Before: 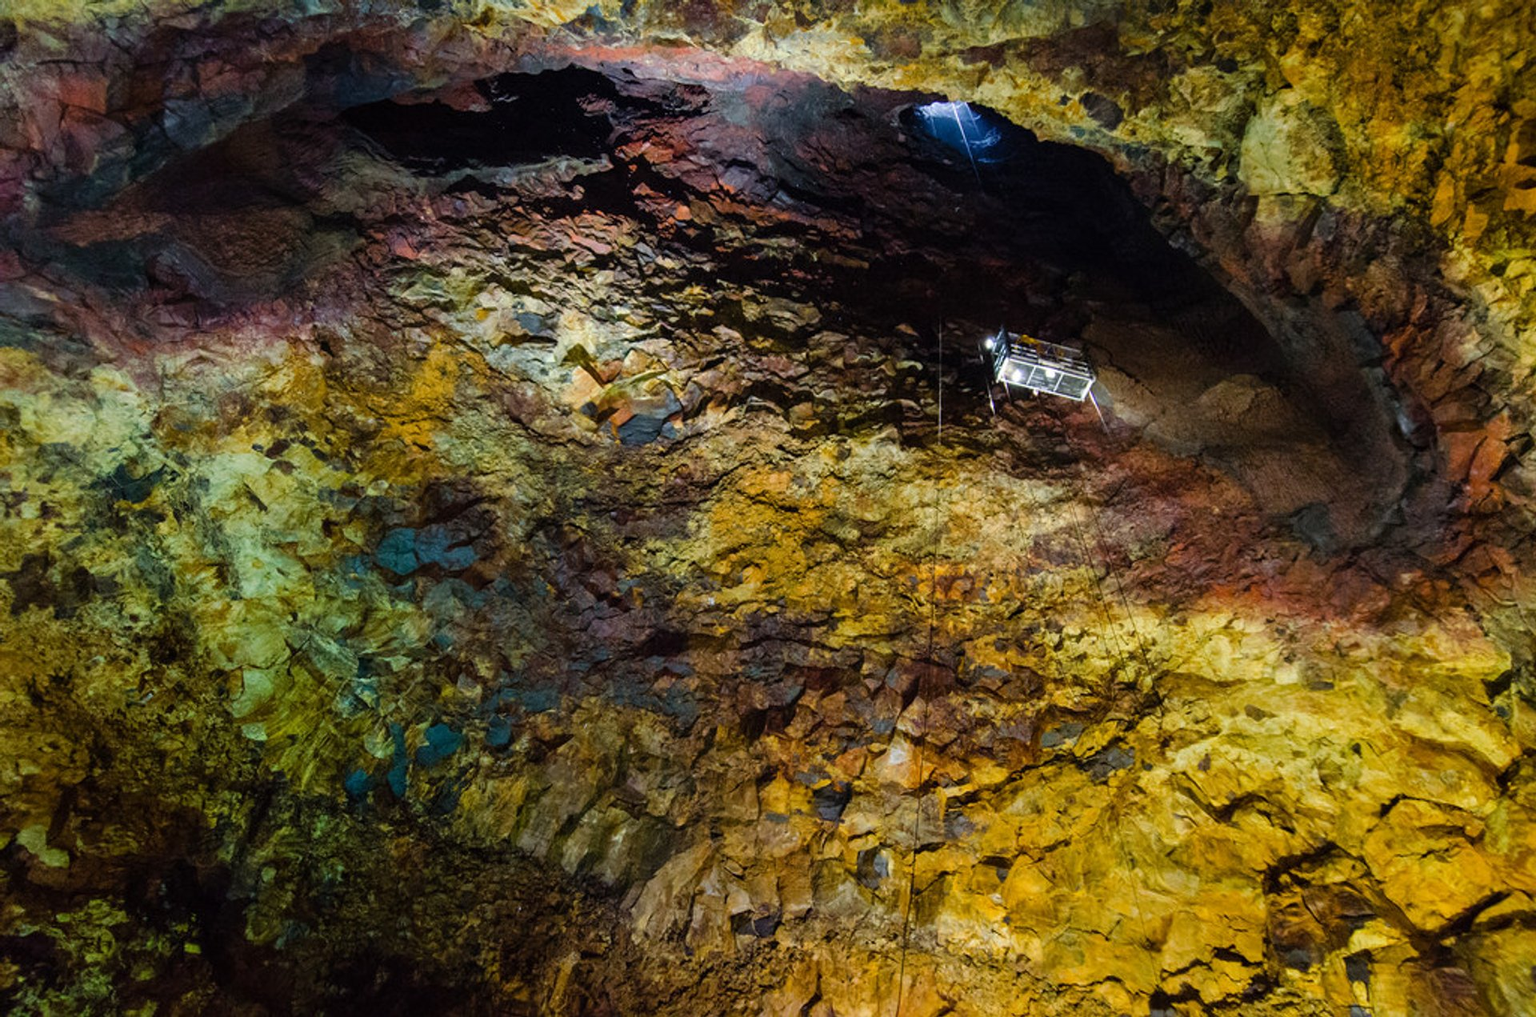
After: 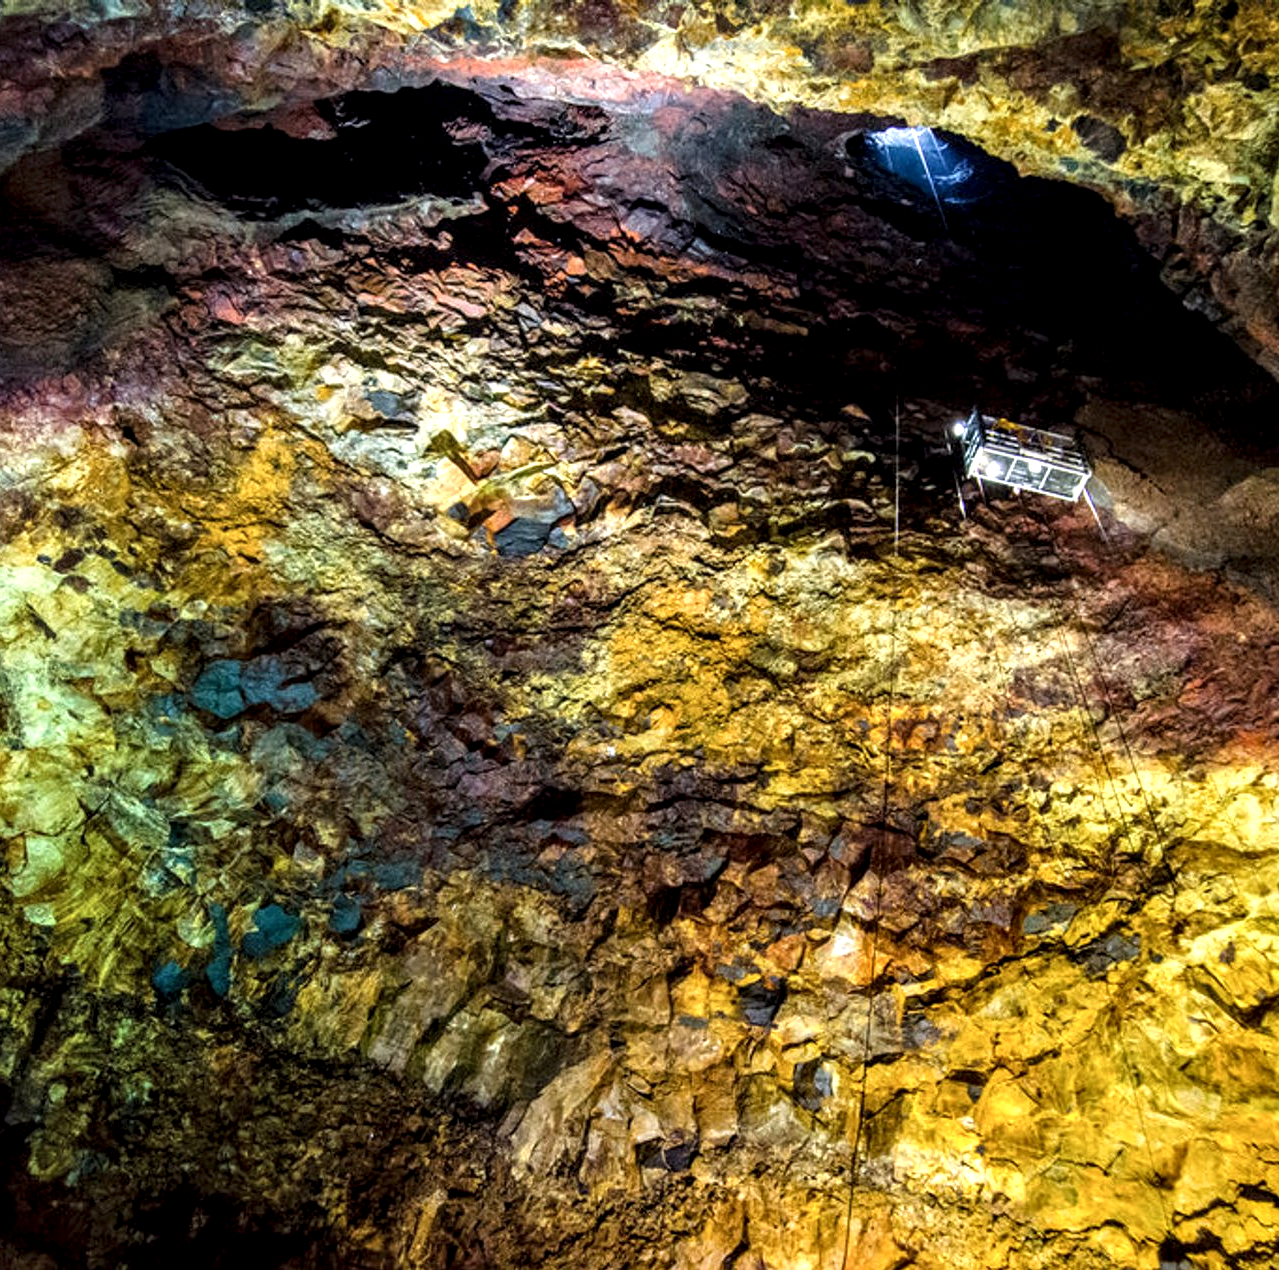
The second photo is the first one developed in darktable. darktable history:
exposure: black level correction 0, exposure 0.588 EV, compensate exposure bias true, compensate highlight preservation false
local contrast: highlights 60%, shadows 62%, detail 160%
crop and rotate: left 14.479%, right 18.884%
